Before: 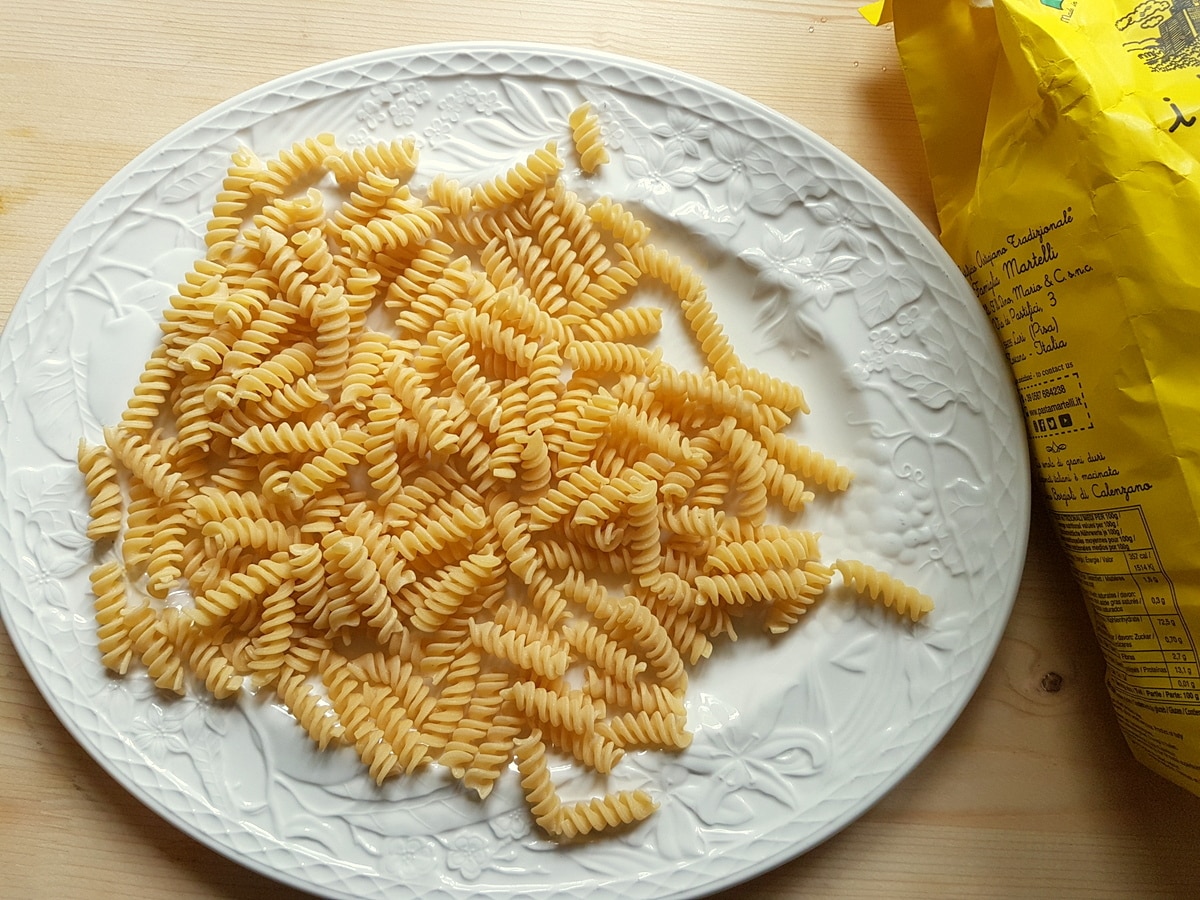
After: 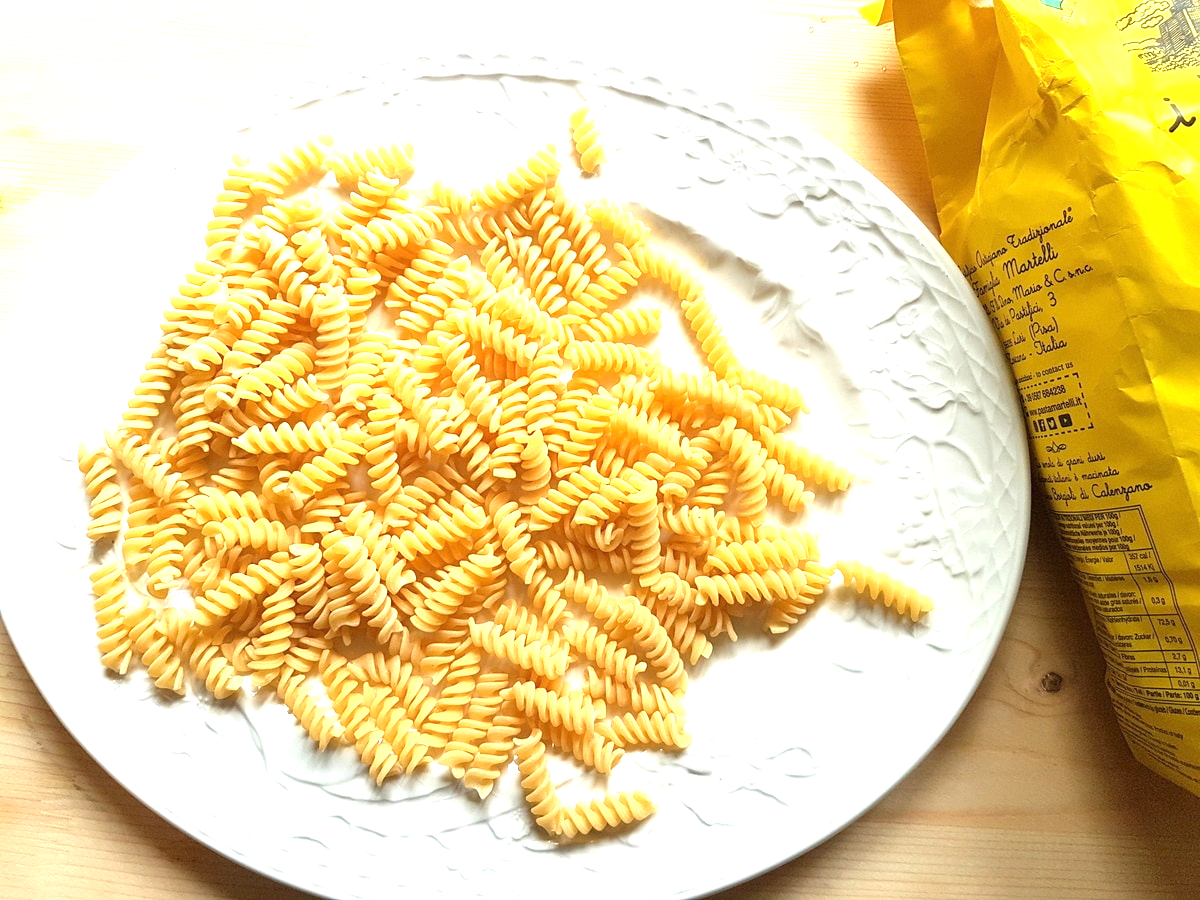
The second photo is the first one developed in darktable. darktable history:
exposure: black level correction 0, exposure 1.294 EV, compensate highlight preservation false
